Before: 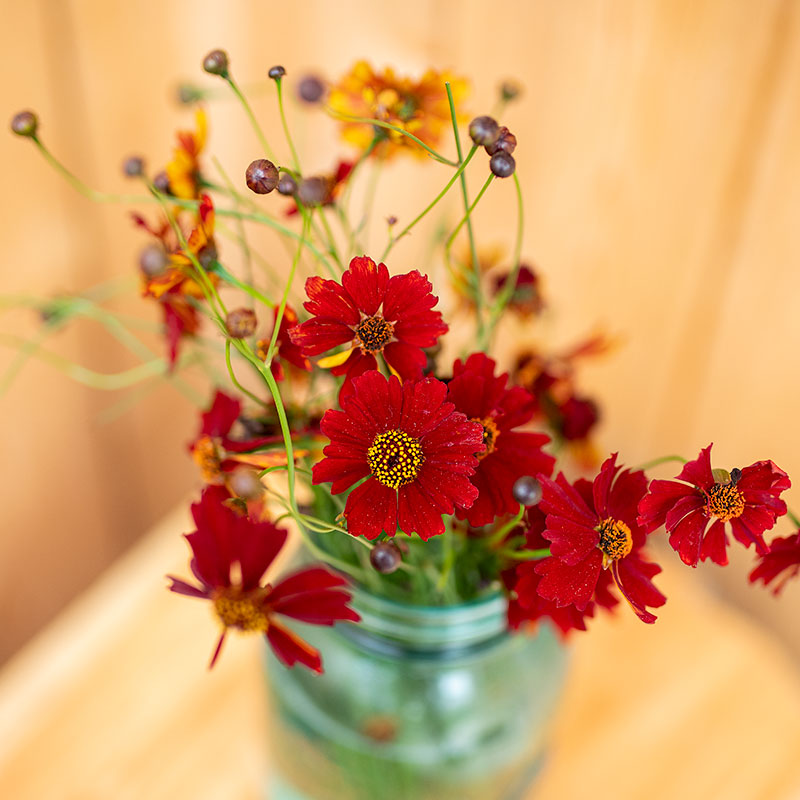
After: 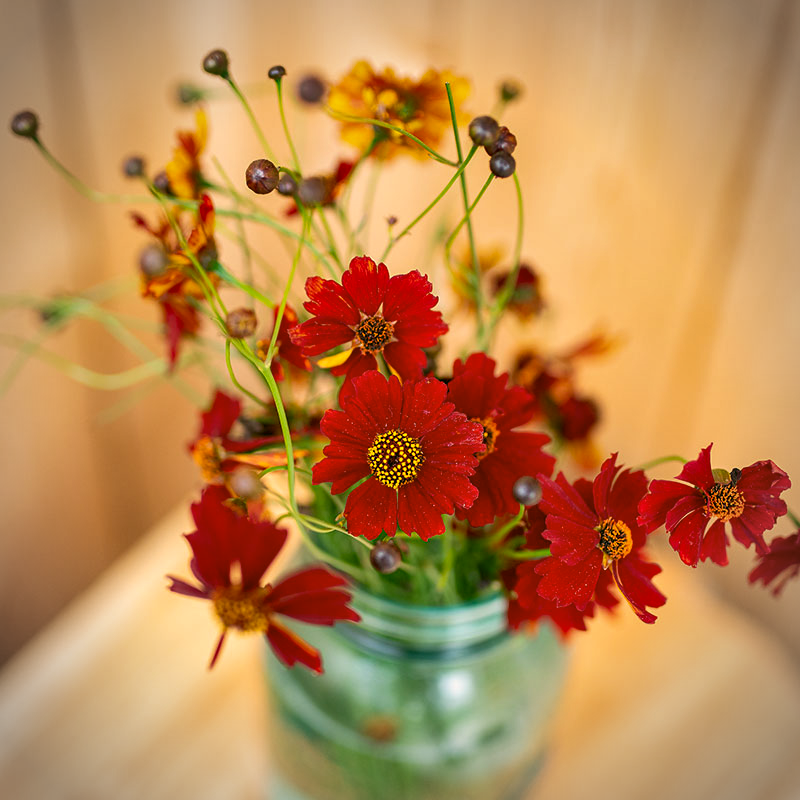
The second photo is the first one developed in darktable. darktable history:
shadows and highlights: soften with gaussian
vignetting: on, module defaults
color correction: highlights a* 4.51, highlights b* 4.95, shadows a* -8.23, shadows b* 5.06
